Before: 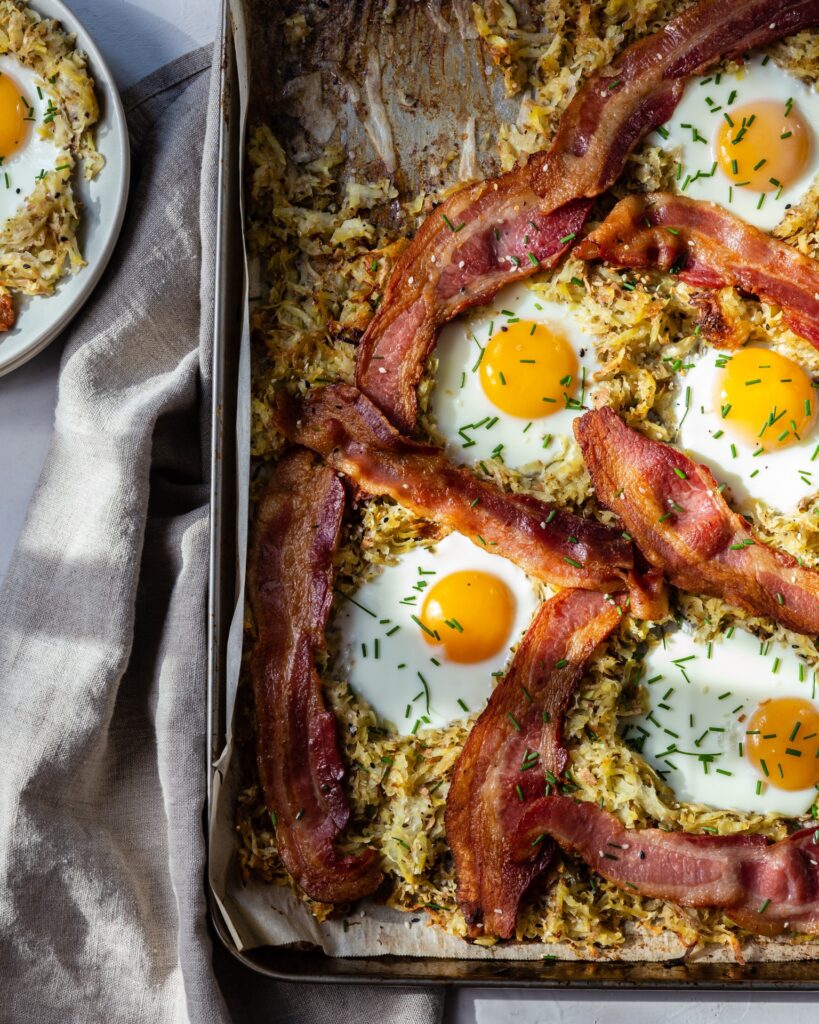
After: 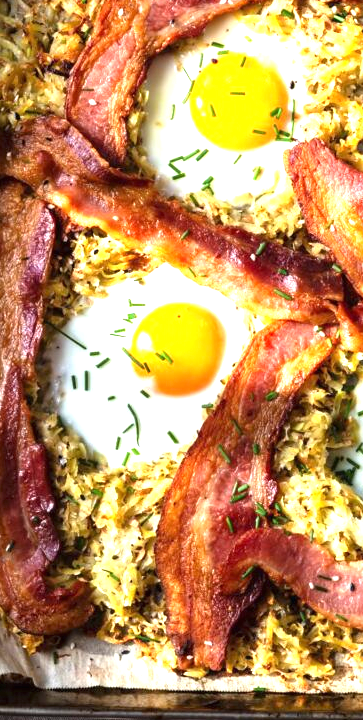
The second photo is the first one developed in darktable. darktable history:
crop: left 35.432%, top 26.233%, right 20.145%, bottom 3.432%
exposure: black level correction 0, exposure 1.5 EV, compensate highlight preservation false
